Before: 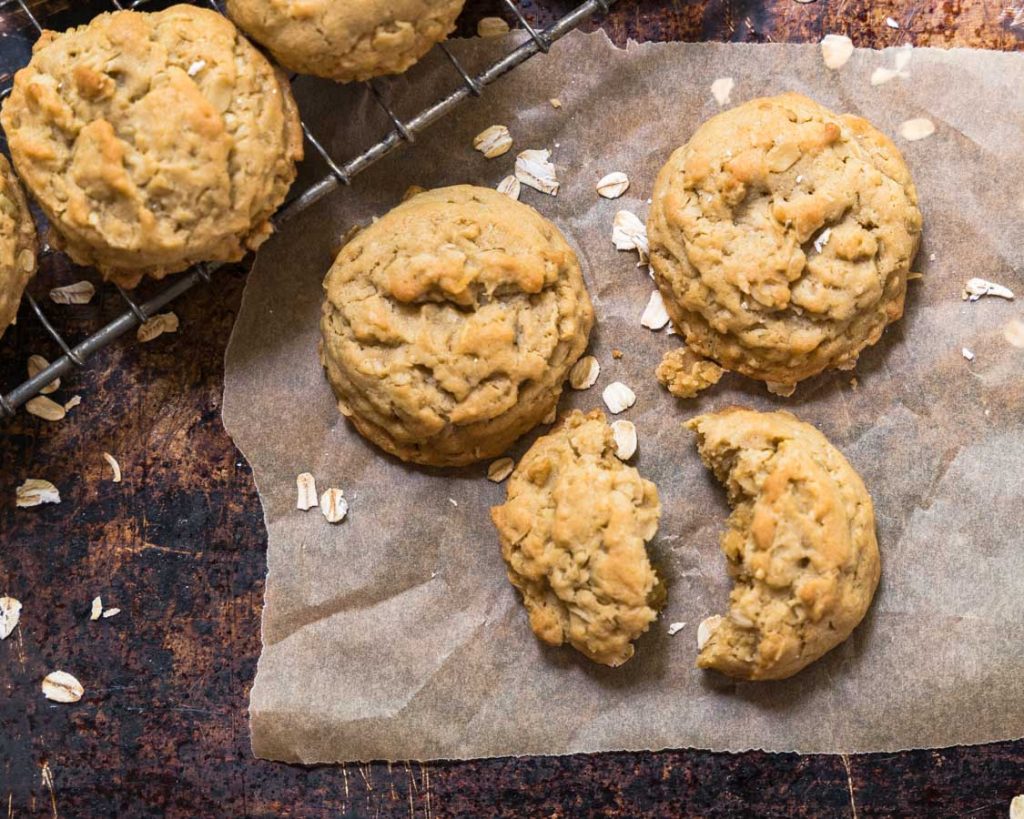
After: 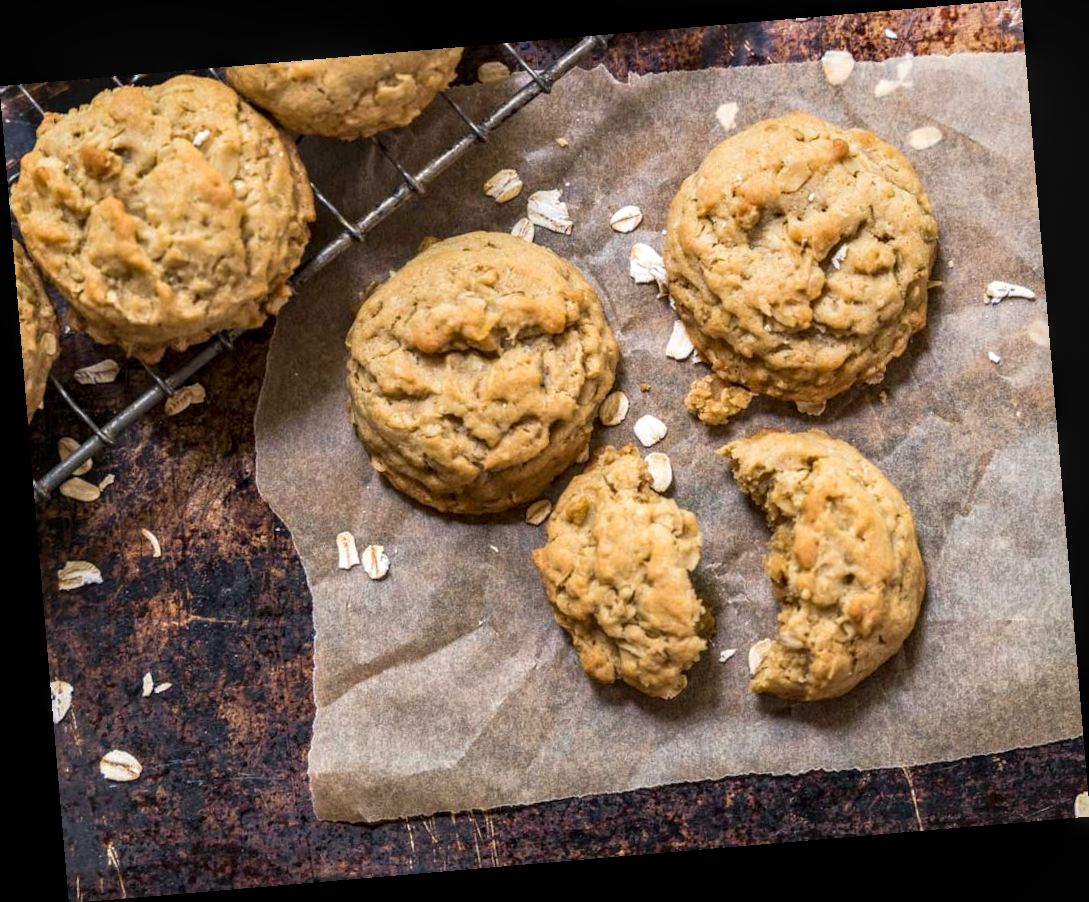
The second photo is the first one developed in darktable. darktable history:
rotate and perspective: rotation -4.86°, automatic cropping off
local contrast: detail 130%
